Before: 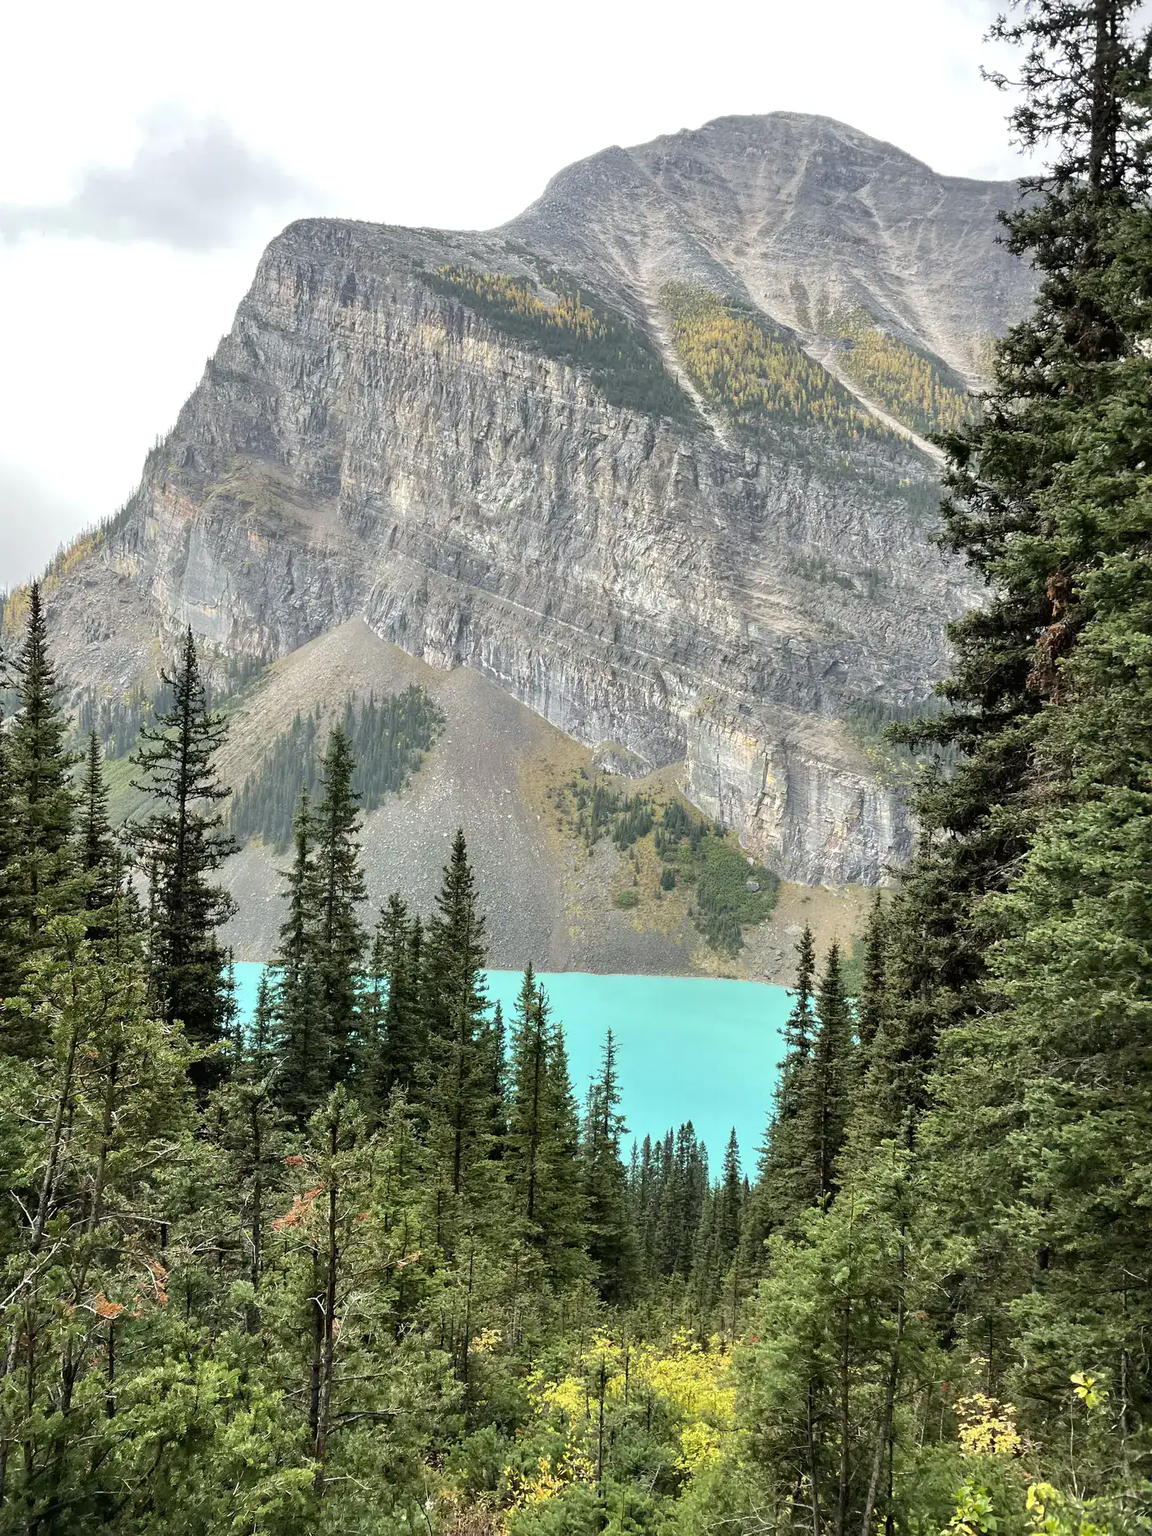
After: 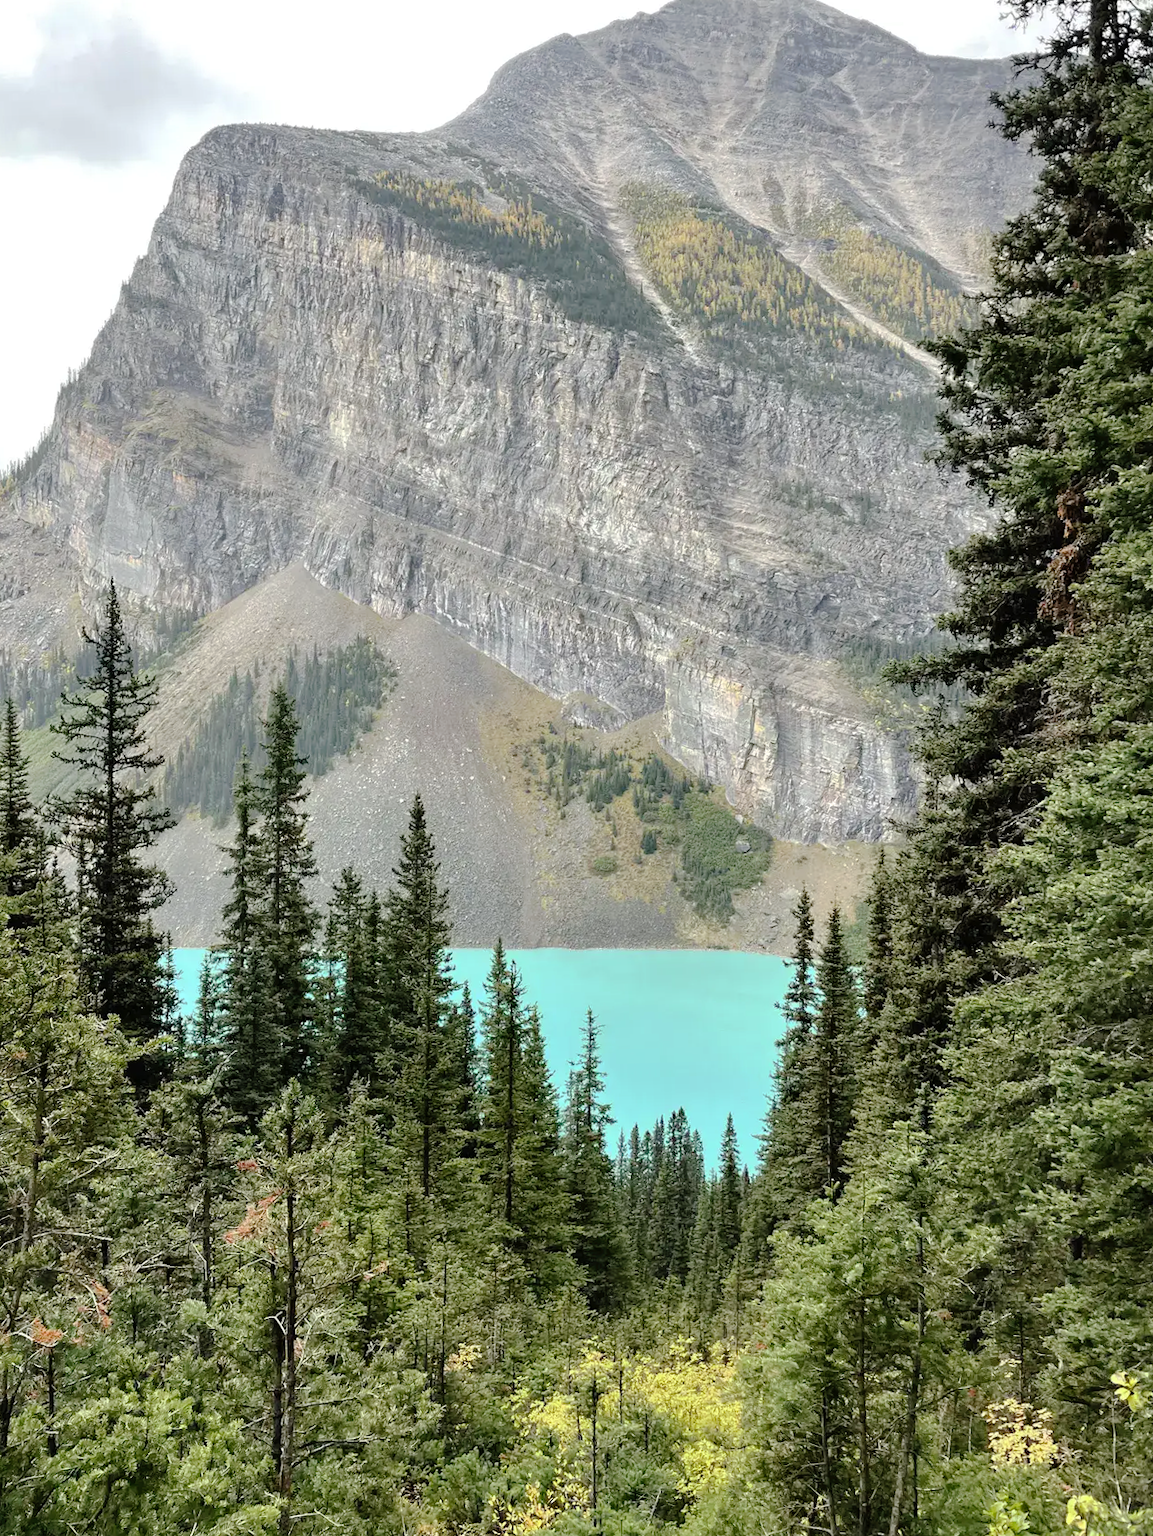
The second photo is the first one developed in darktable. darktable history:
crop and rotate: angle 1.81°, left 5.572%, top 5.711%
tone curve: curves: ch0 [(0, 0) (0.003, 0.006) (0.011, 0.014) (0.025, 0.024) (0.044, 0.035) (0.069, 0.046) (0.1, 0.074) (0.136, 0.115) (0.177, 0.161) (0.224, 0.226) (0.277, 0.293) (0.335, 0.364) (0.399, 0.441) (0.468, 0.52) (0.543, 0.58) (0.623, 0.657) (0.709, 0.72) (0.801, 0.794) (0.898, 0.883) (1, 1)], preserve colors none
